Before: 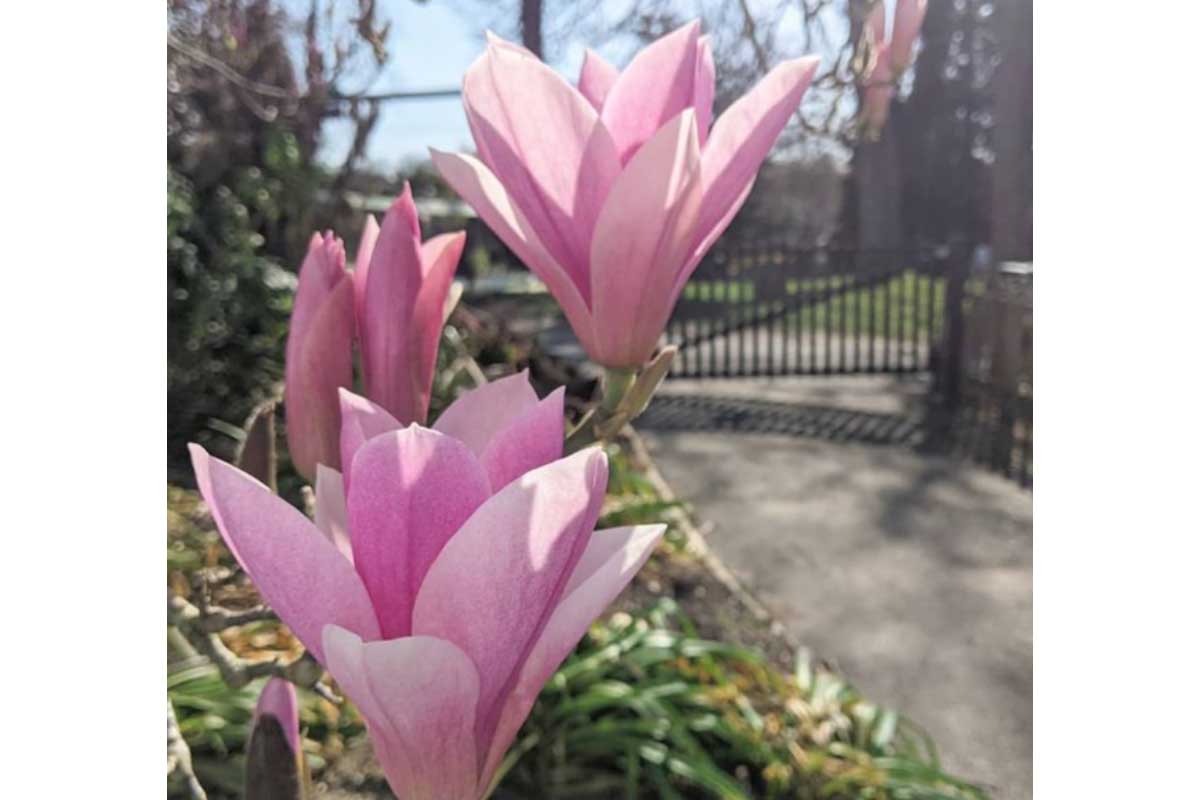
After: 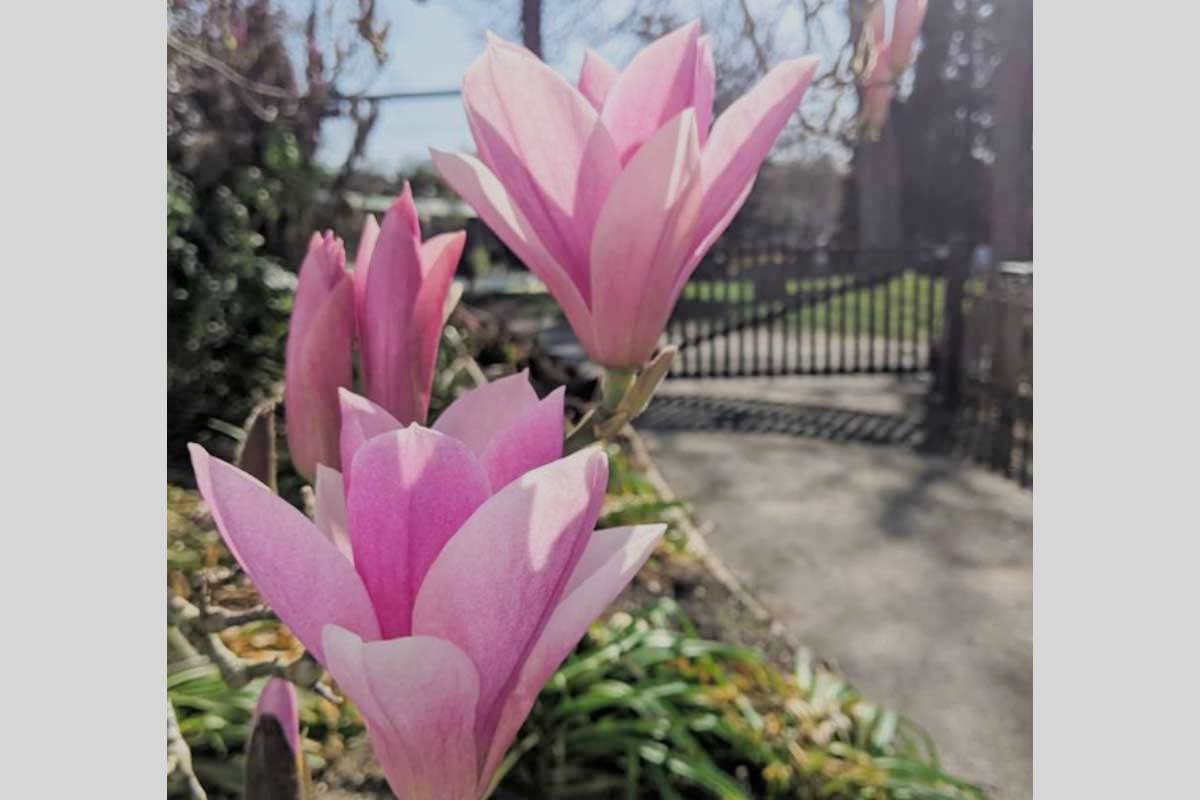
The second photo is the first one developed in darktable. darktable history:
color balance rgb: perceptual saturation grading › global saturation 10%, global vibrance 10%
filmic rgb: black relative exposure -7.65 EV, white relative exposure 4.56 EV, hardness 3.61, contrast 1.05
